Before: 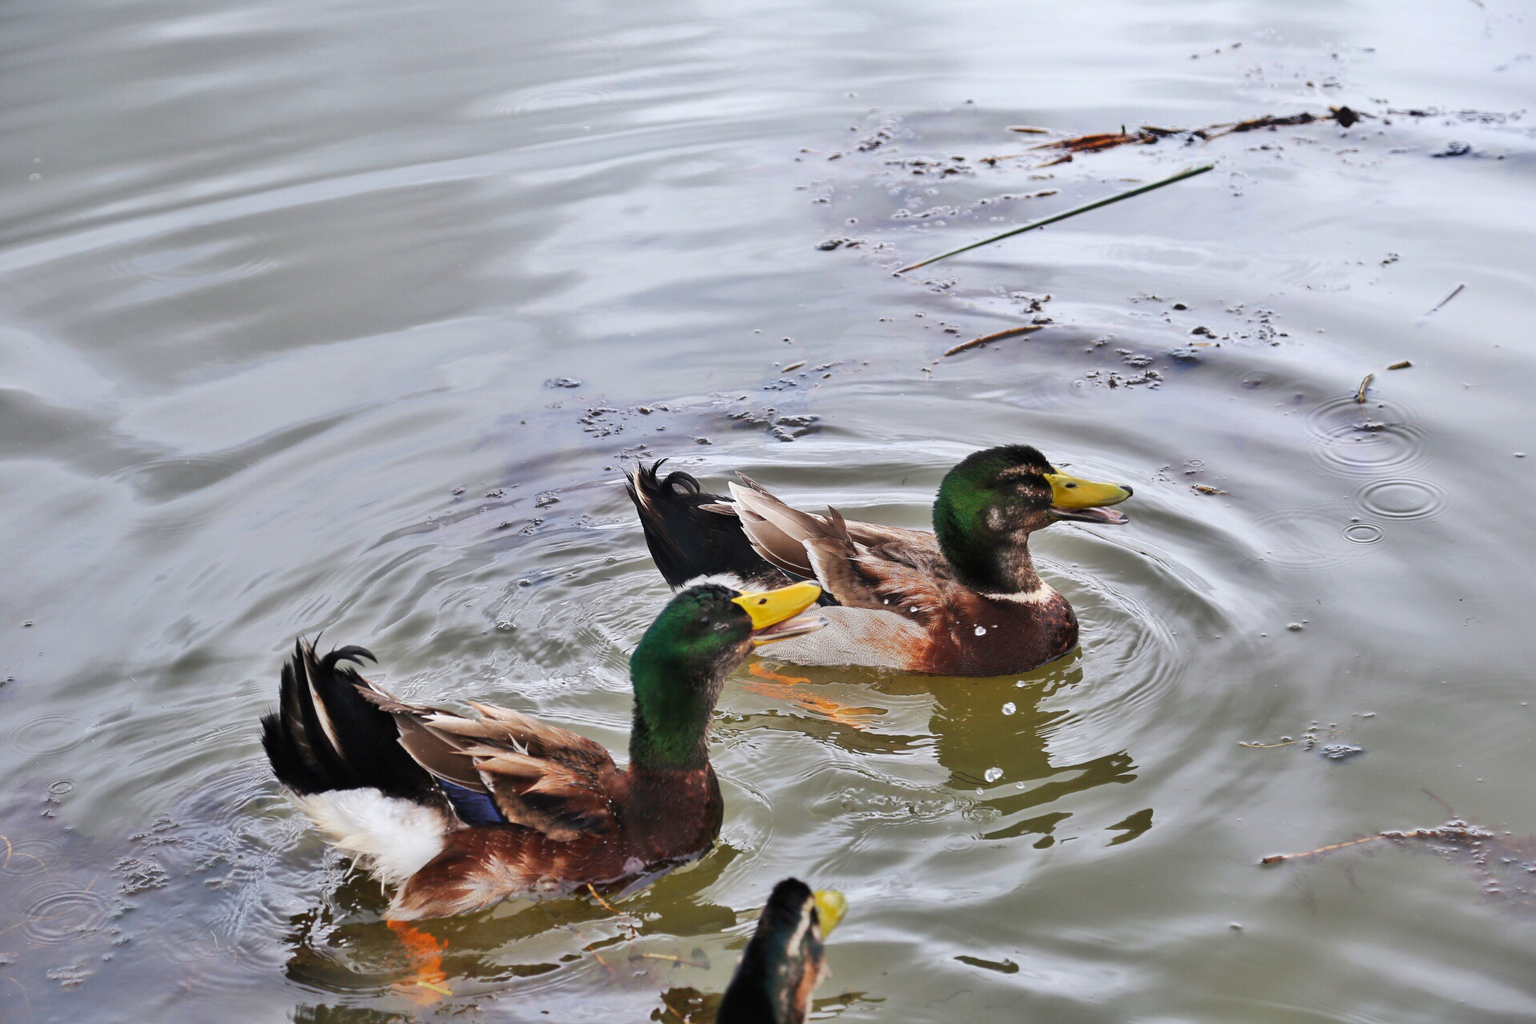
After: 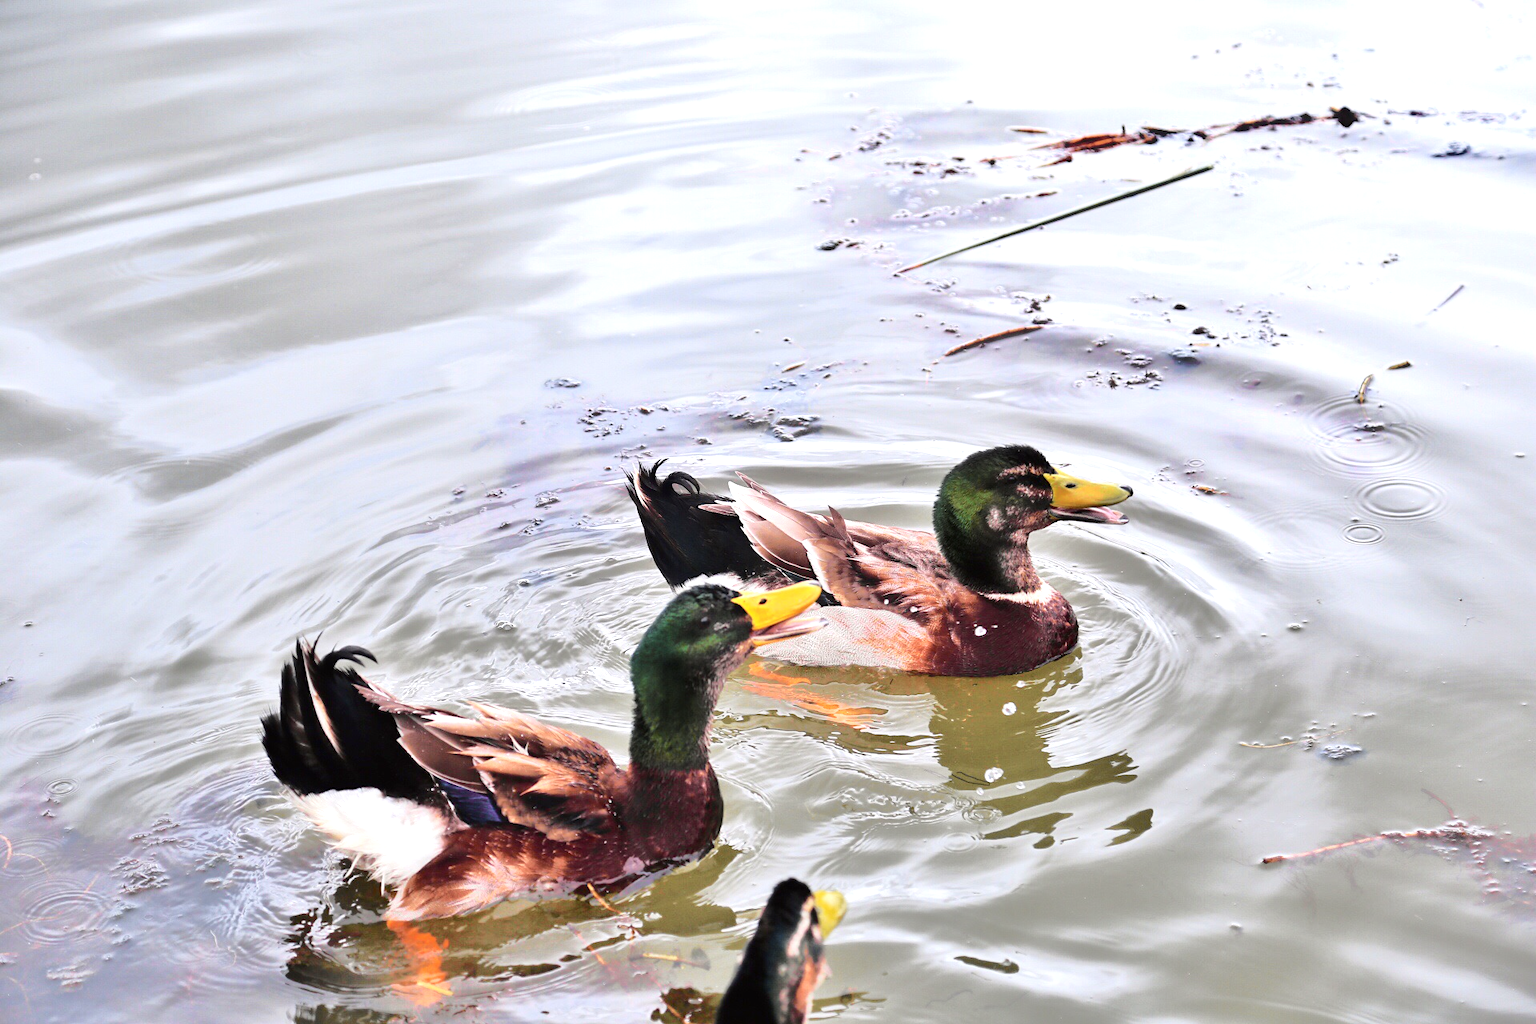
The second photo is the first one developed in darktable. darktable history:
tone curve: curves: ch0 [(0, 0) (0.104, 0.061) (0.239, 0.201) (0.327, 0.317) (0.401, 0.443) (0.489, 0.566) (0.65, 0.68) (0.832, 0.858) (1, 0.977)]; ch1 [(0, 0) (0.161, 0.092) (0.35, 0.33) (0.379, 0.401) (0.447, 0.476) (0.495, 0.499) (0.515, 0.518) (0.534, 0.557) (0.602, 0.625) (0.712, 0.706) (1, 1)]; ch2 [(0, 0) (0.359, 0.372) (0.437, 0.437) (0.502, 0.501) (0.55, 0.534) (0.592, 0.601) (0.647, 0.64) (1, 1)], color space Lab, independent channels, preserve colors none
exposure: exposure 0.787 EV, compensate highlight preservation false
